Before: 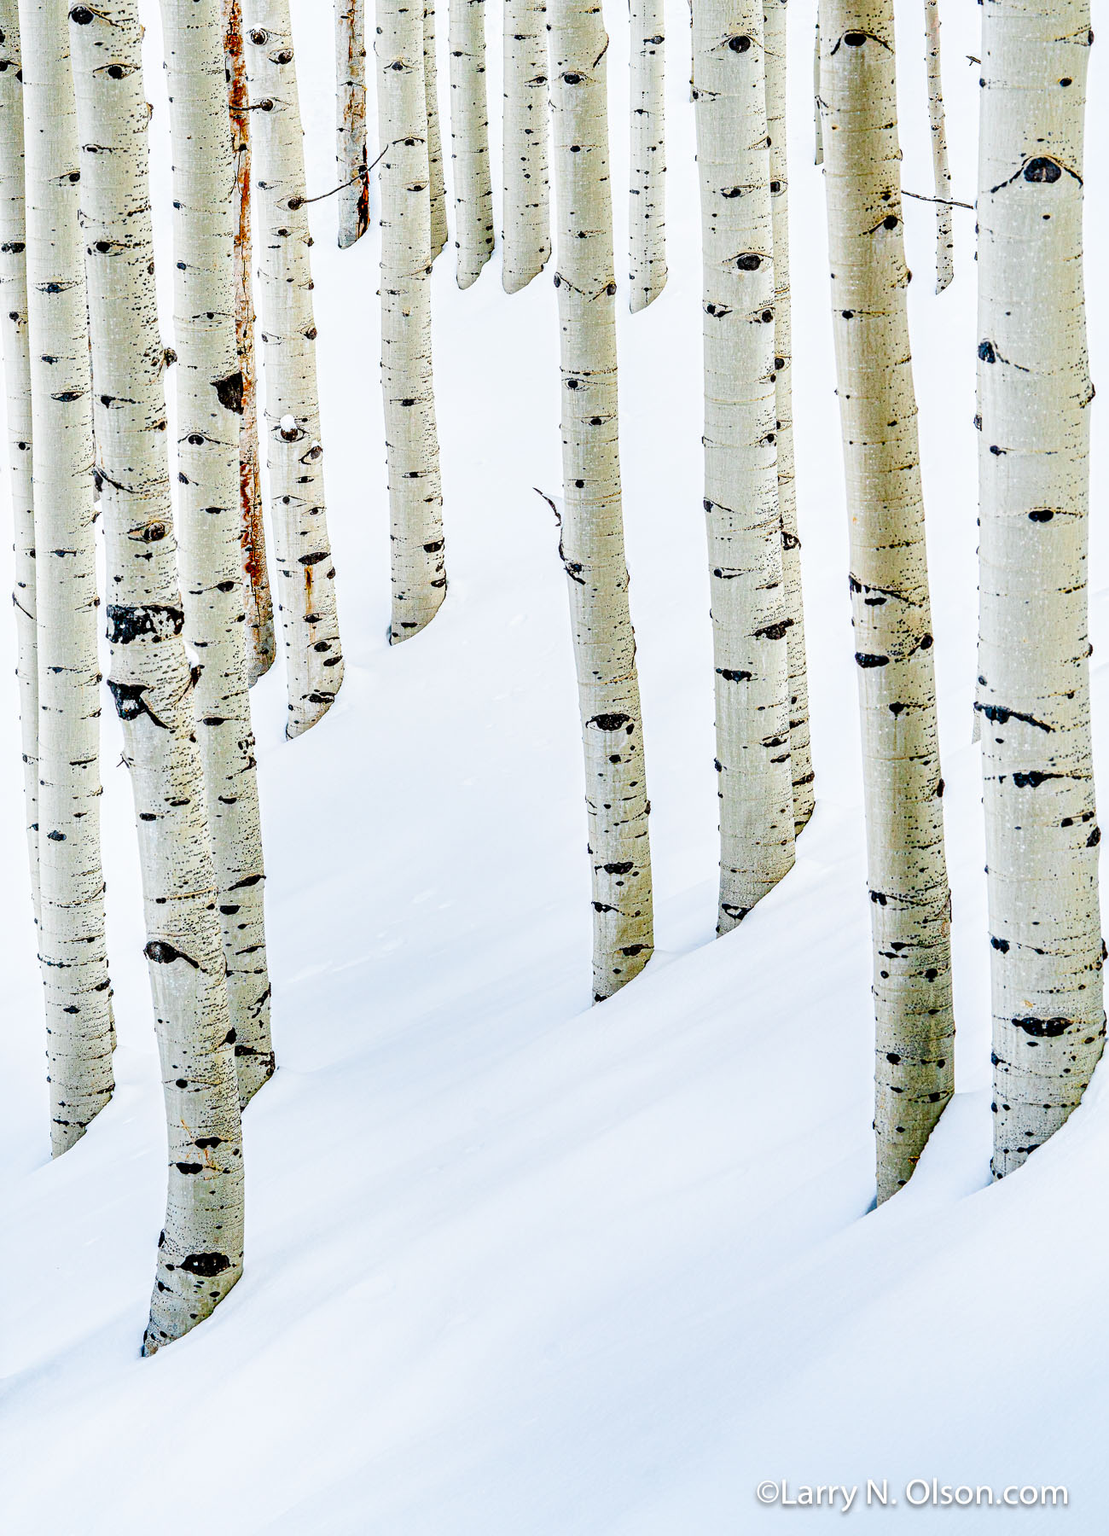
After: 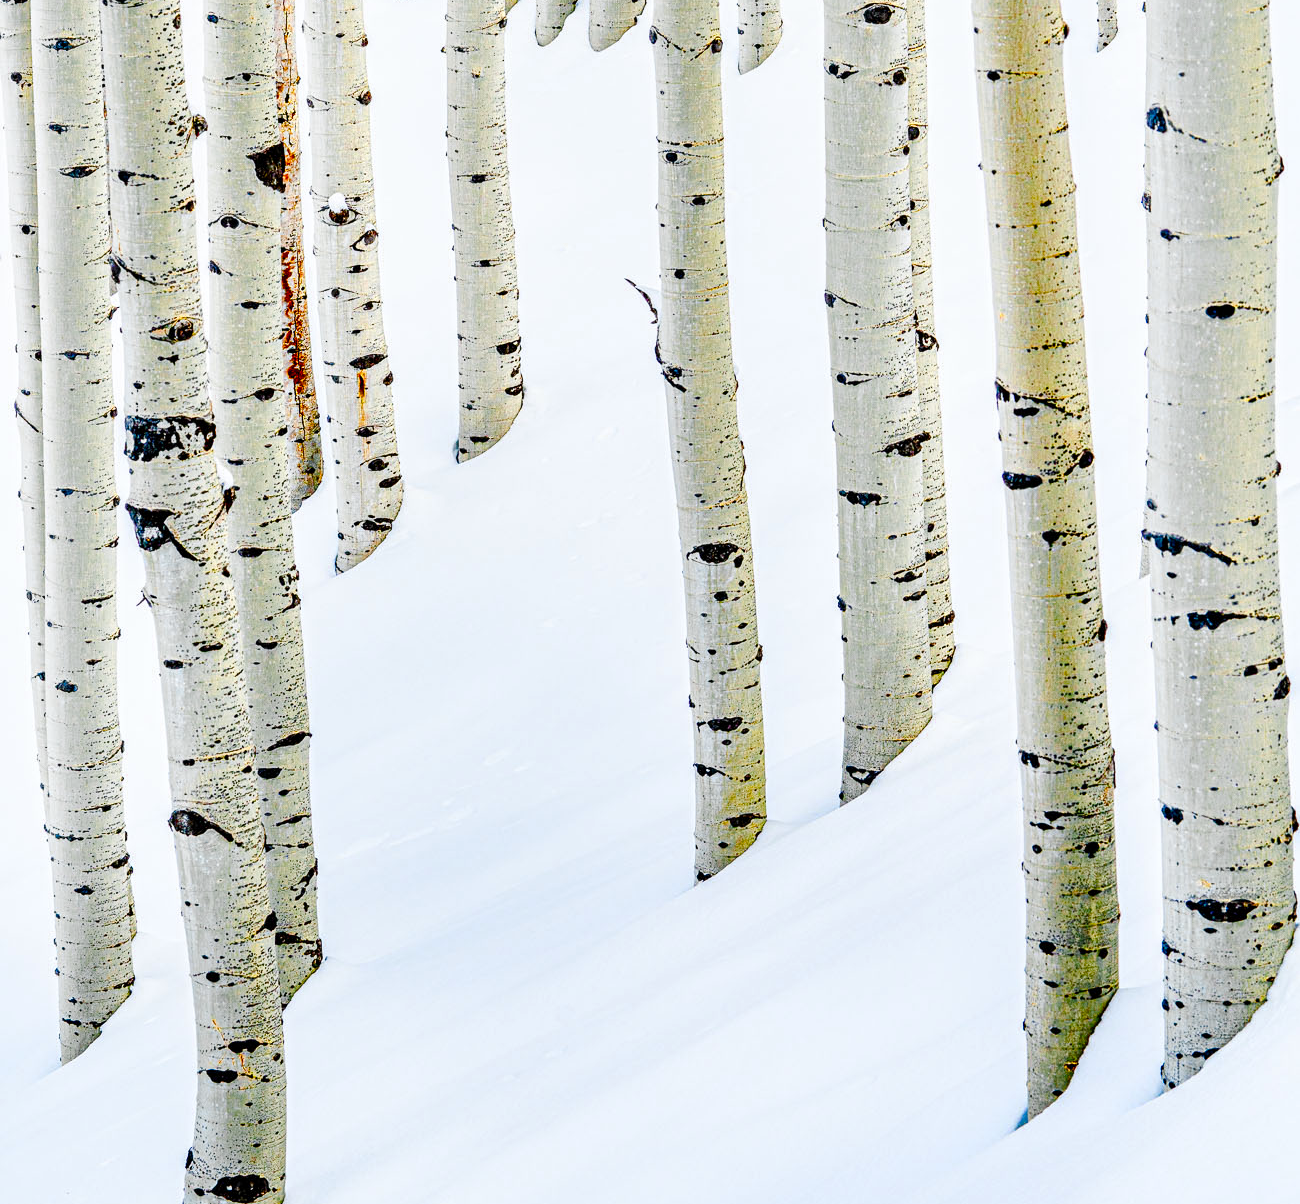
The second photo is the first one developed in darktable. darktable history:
crop: top 16.331%, bottom 16.765%
color zones: curves: ch0 [(0.004, 0.305) (0.261, 0.623) (0.389, 0.399) (0.708, 0.571) (0.947, 0.34)]; ch1 [(0.025, 0.645) (0.229, 0.584) (0.326, 0.551) (0.484, 0.262) (0.757, 0.643)]
color balance rgb: power › hue 208.06°, perceptual saturation grading › global saturation 0.11%, perceptual saturation grading › highlights -17.212%, perceptual saturation grading › mid-tones 32.487%, perceptual saturation grading › shadows 50.265%
